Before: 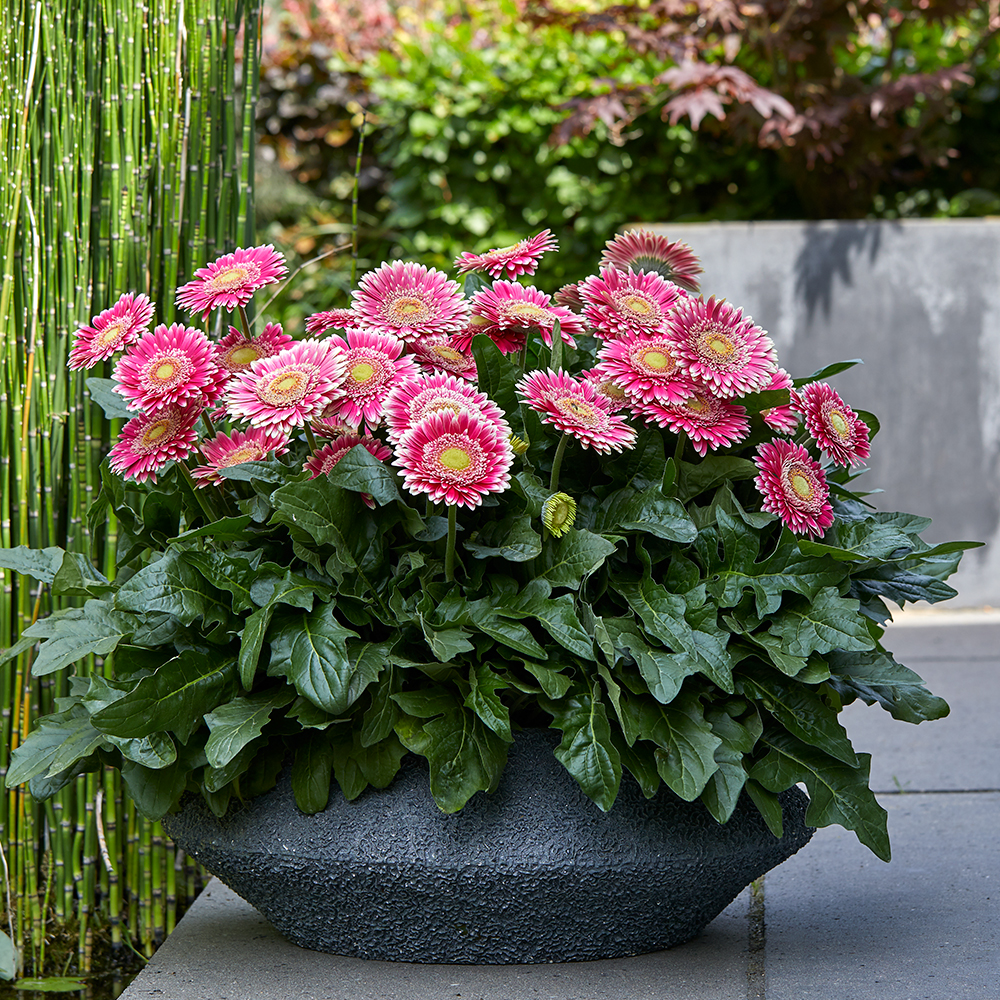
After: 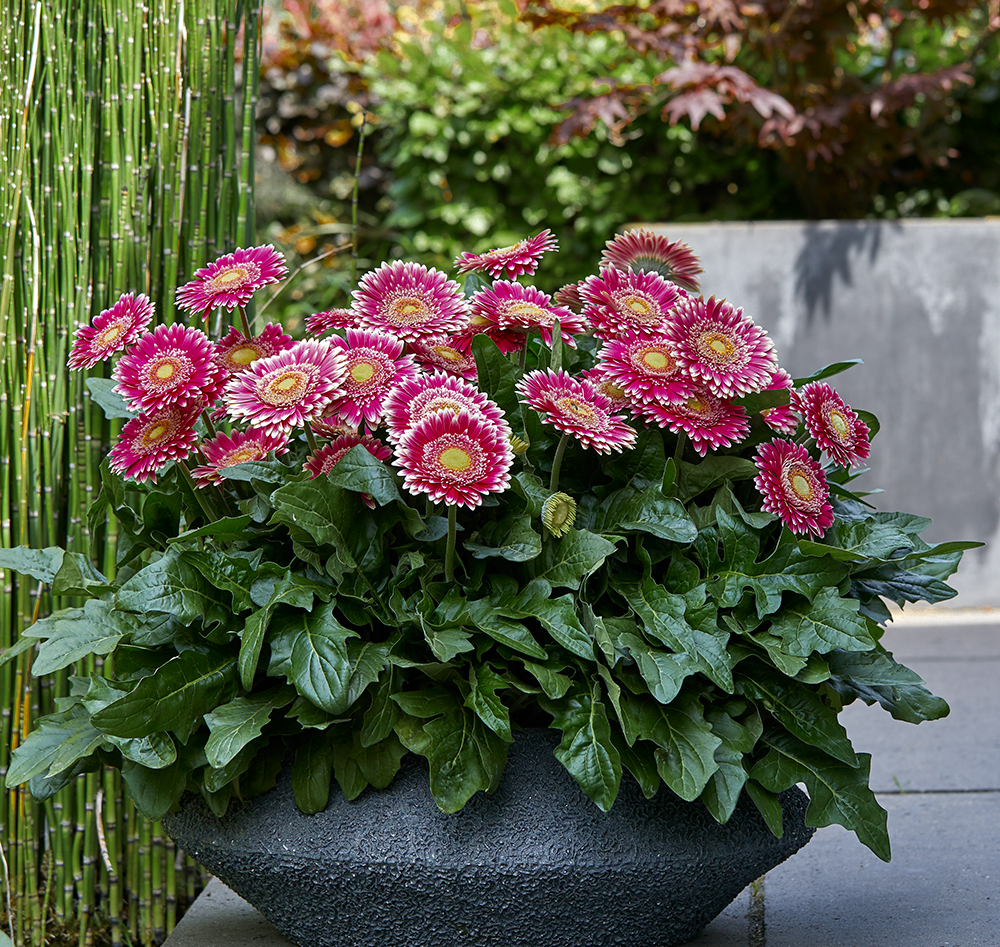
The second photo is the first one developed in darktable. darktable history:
crop and rotate: top 0.005%, bottom 5.224%
color zones: curves: ch0 [(0.11, 0.396) (0.195, 0.36) (0.25, 0.5) (0.303, 0.412) (0.357, 0.544) (0.75, 0.5) (0.967, 0.328)]; ch1 [(0, 0.468) (0.112, 0.512) (0.202, 0.6) (0.25, 0.5) (0.307, 0.352) (0.357, 0.544) (0.75, 0.5) (0.963, 0.524)]
